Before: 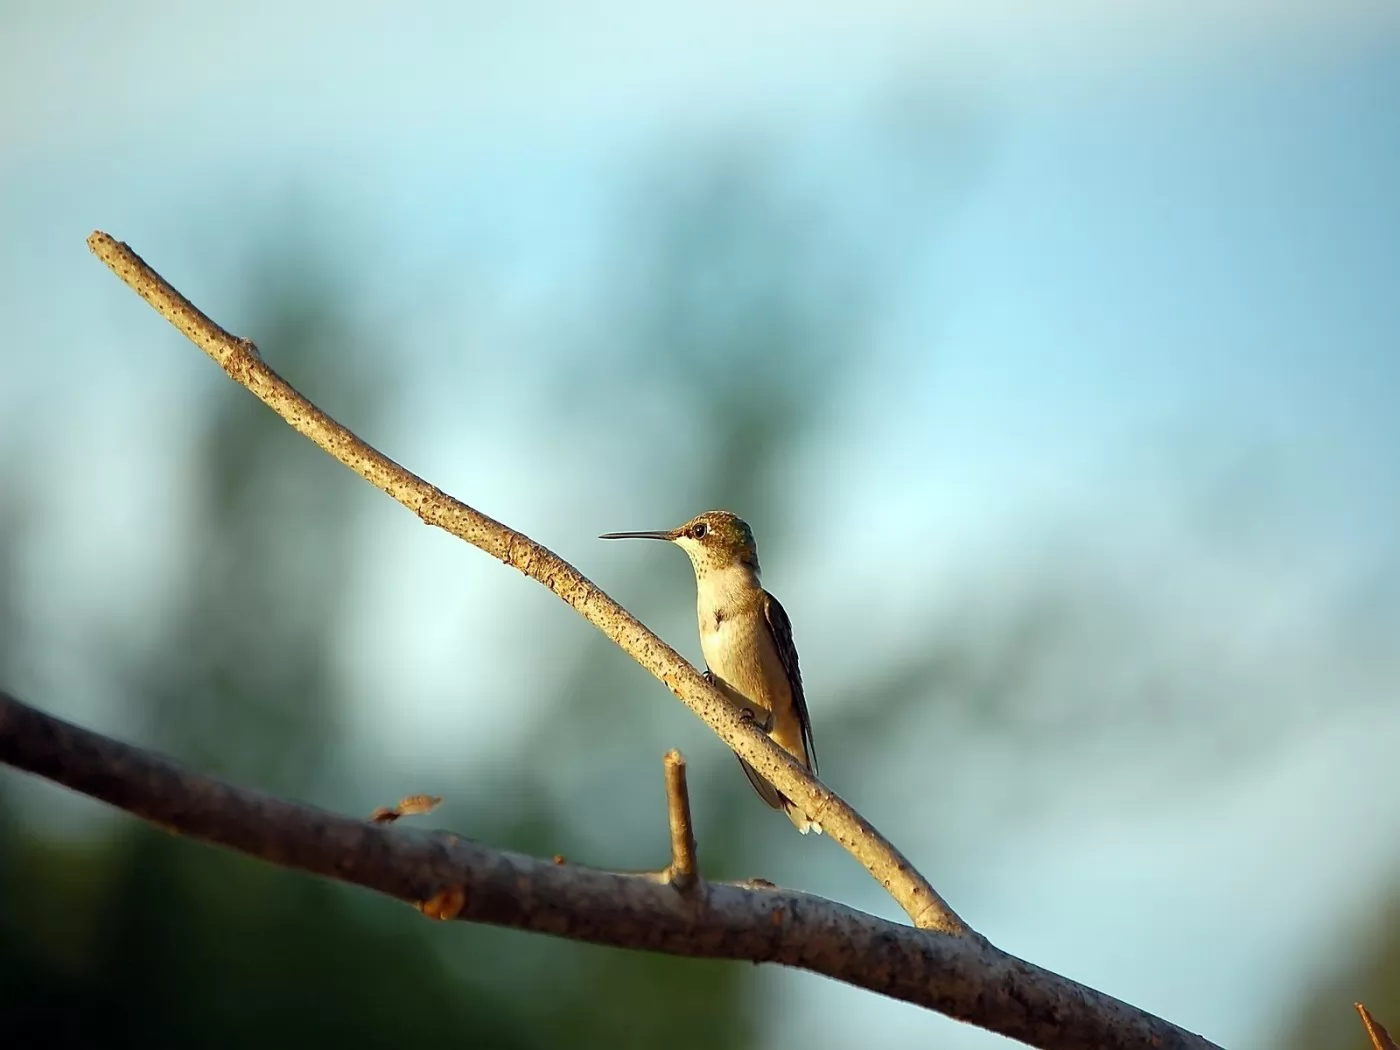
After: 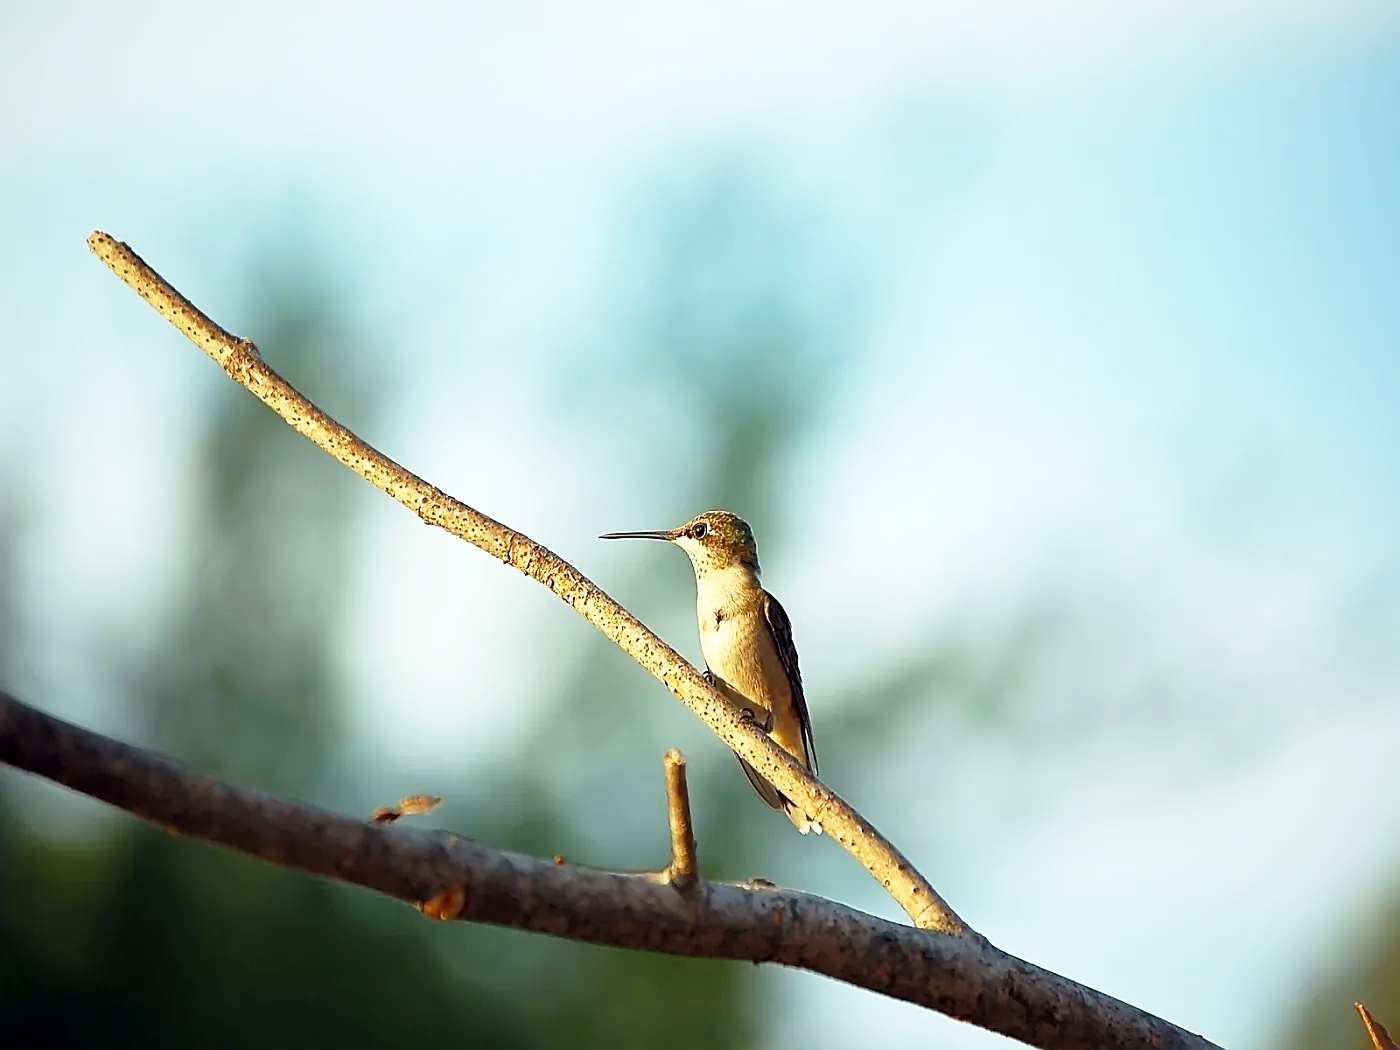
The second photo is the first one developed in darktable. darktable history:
tone equalizer: on, module defaults
sharpen: on, module defaults
base curve: curves: ch0 [(0, 0) (0.579, 0.807) (1, 1)], preserve colors none
